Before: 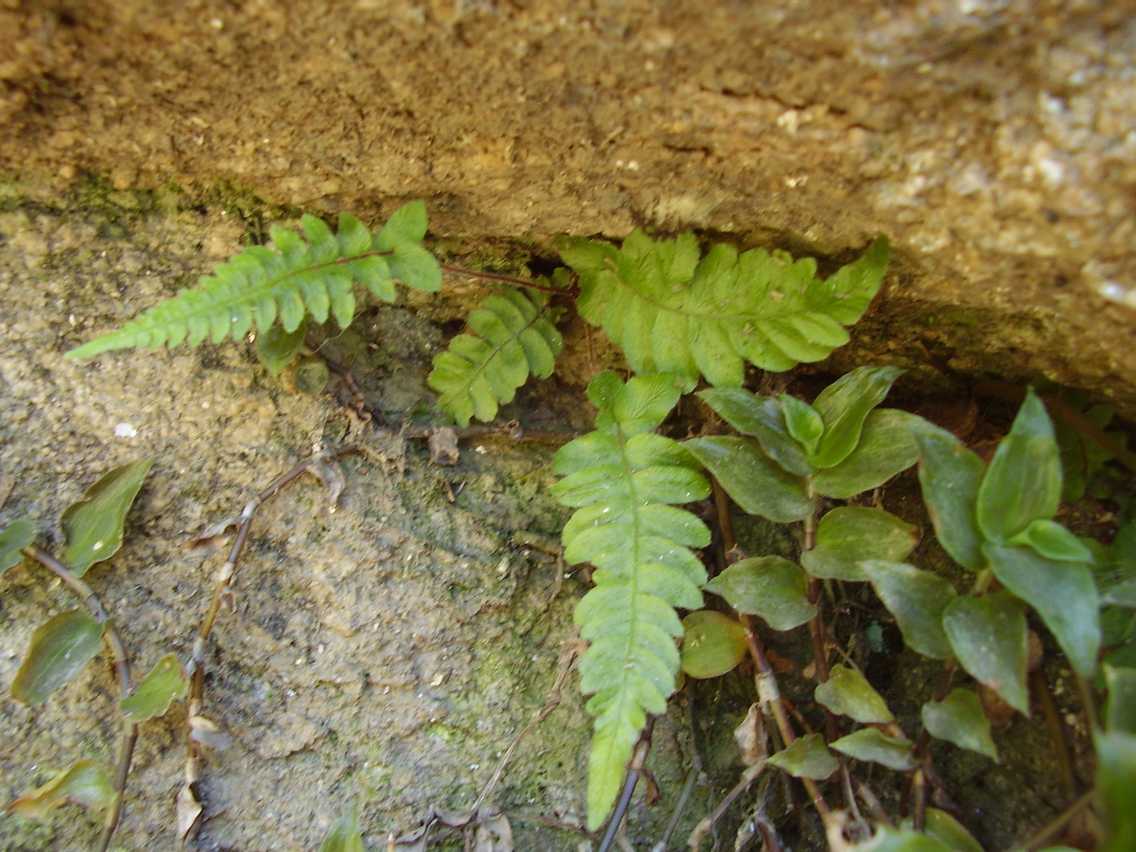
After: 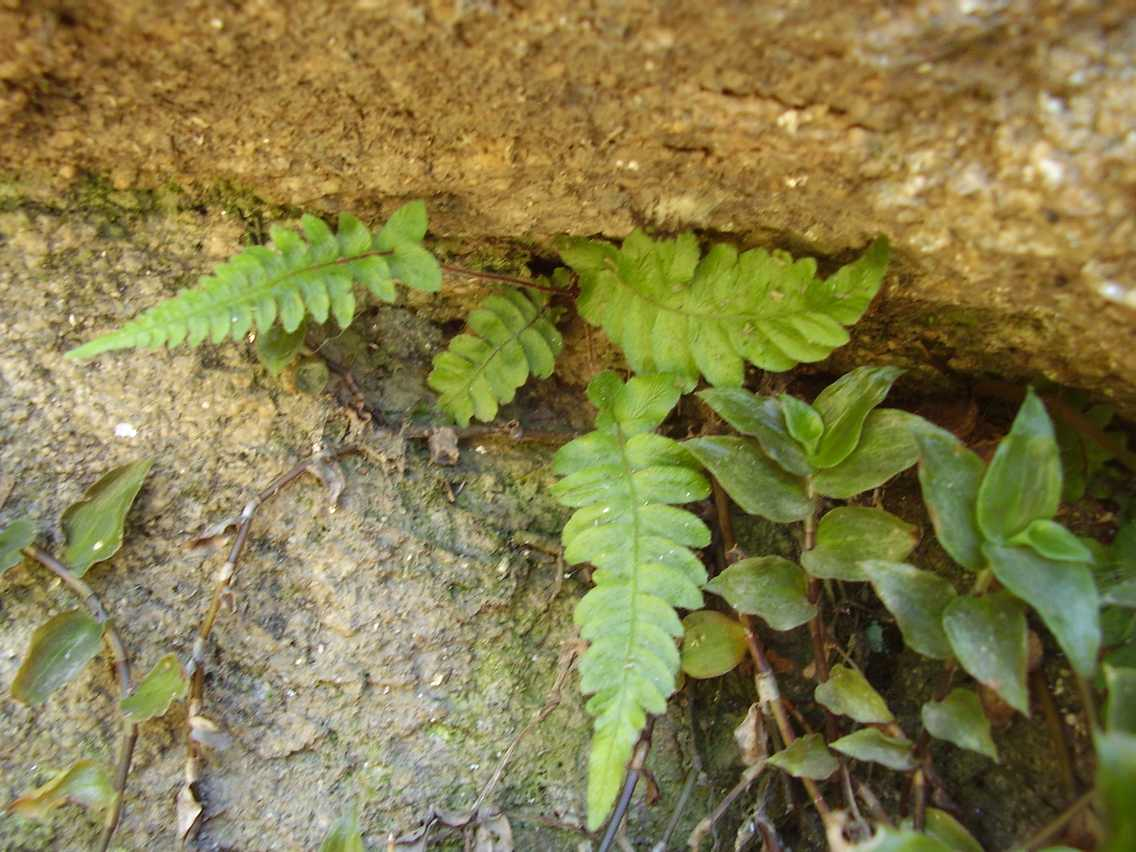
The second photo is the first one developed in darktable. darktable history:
exposure: exposure 0.191 EV, compensate highlight preservation false
